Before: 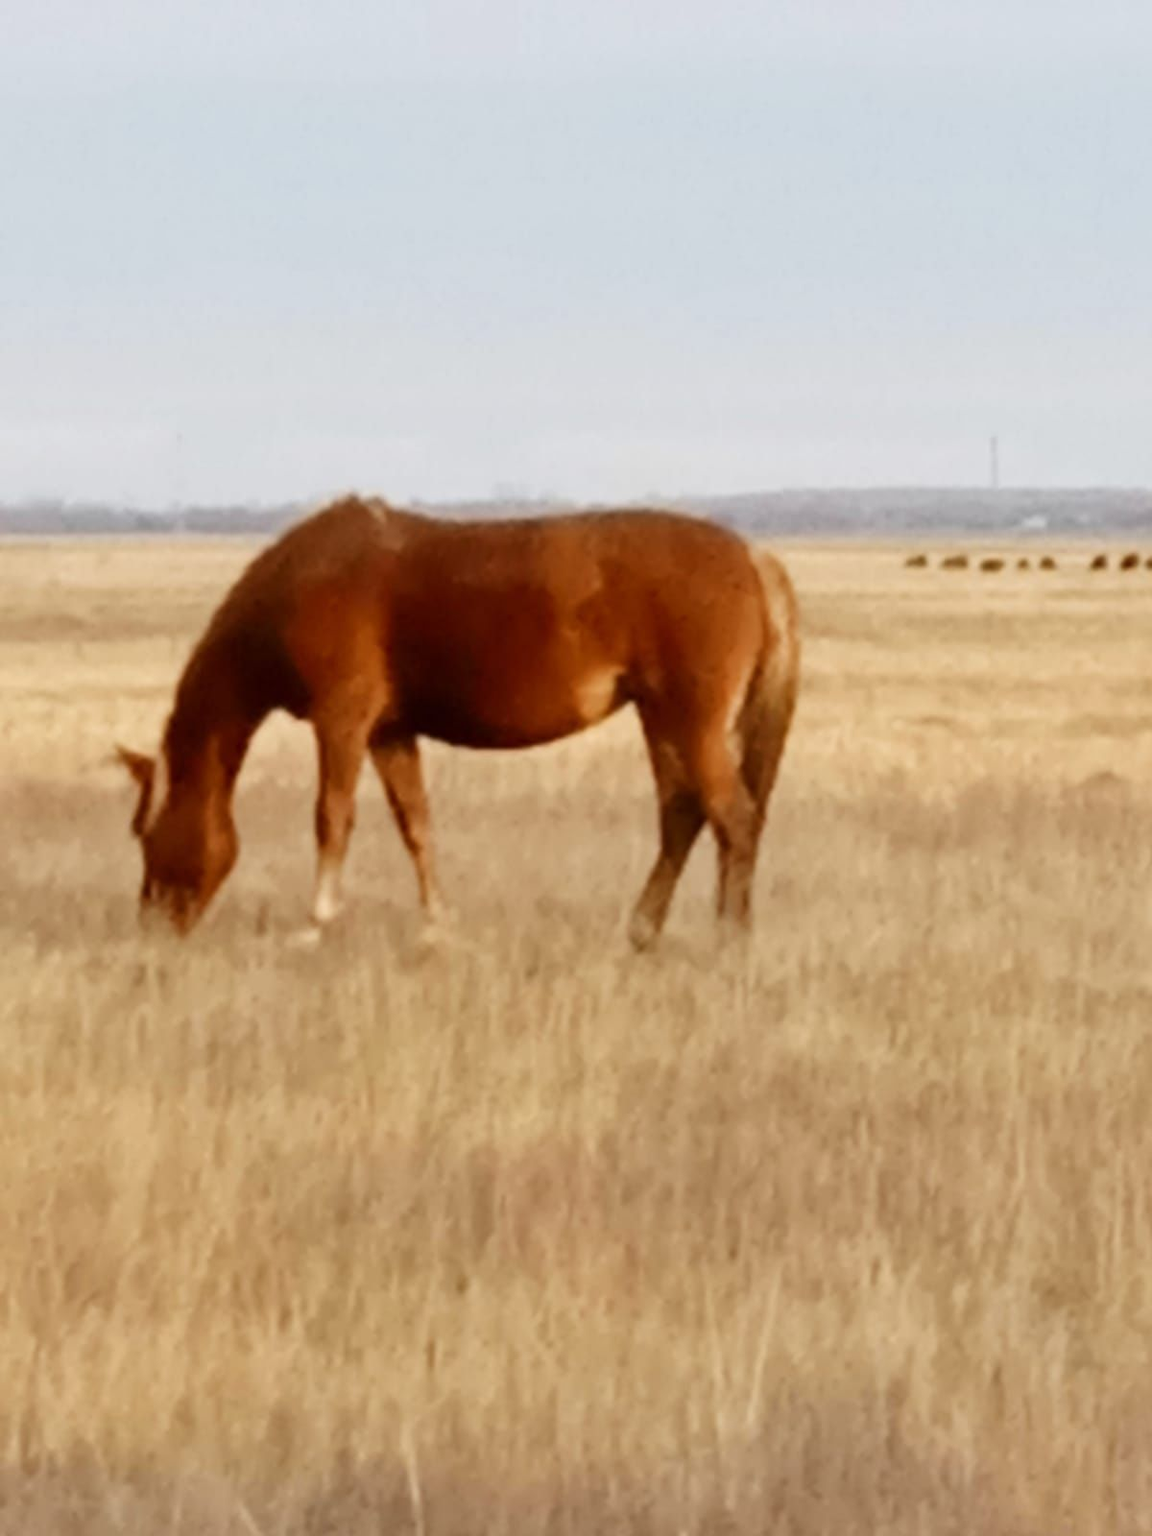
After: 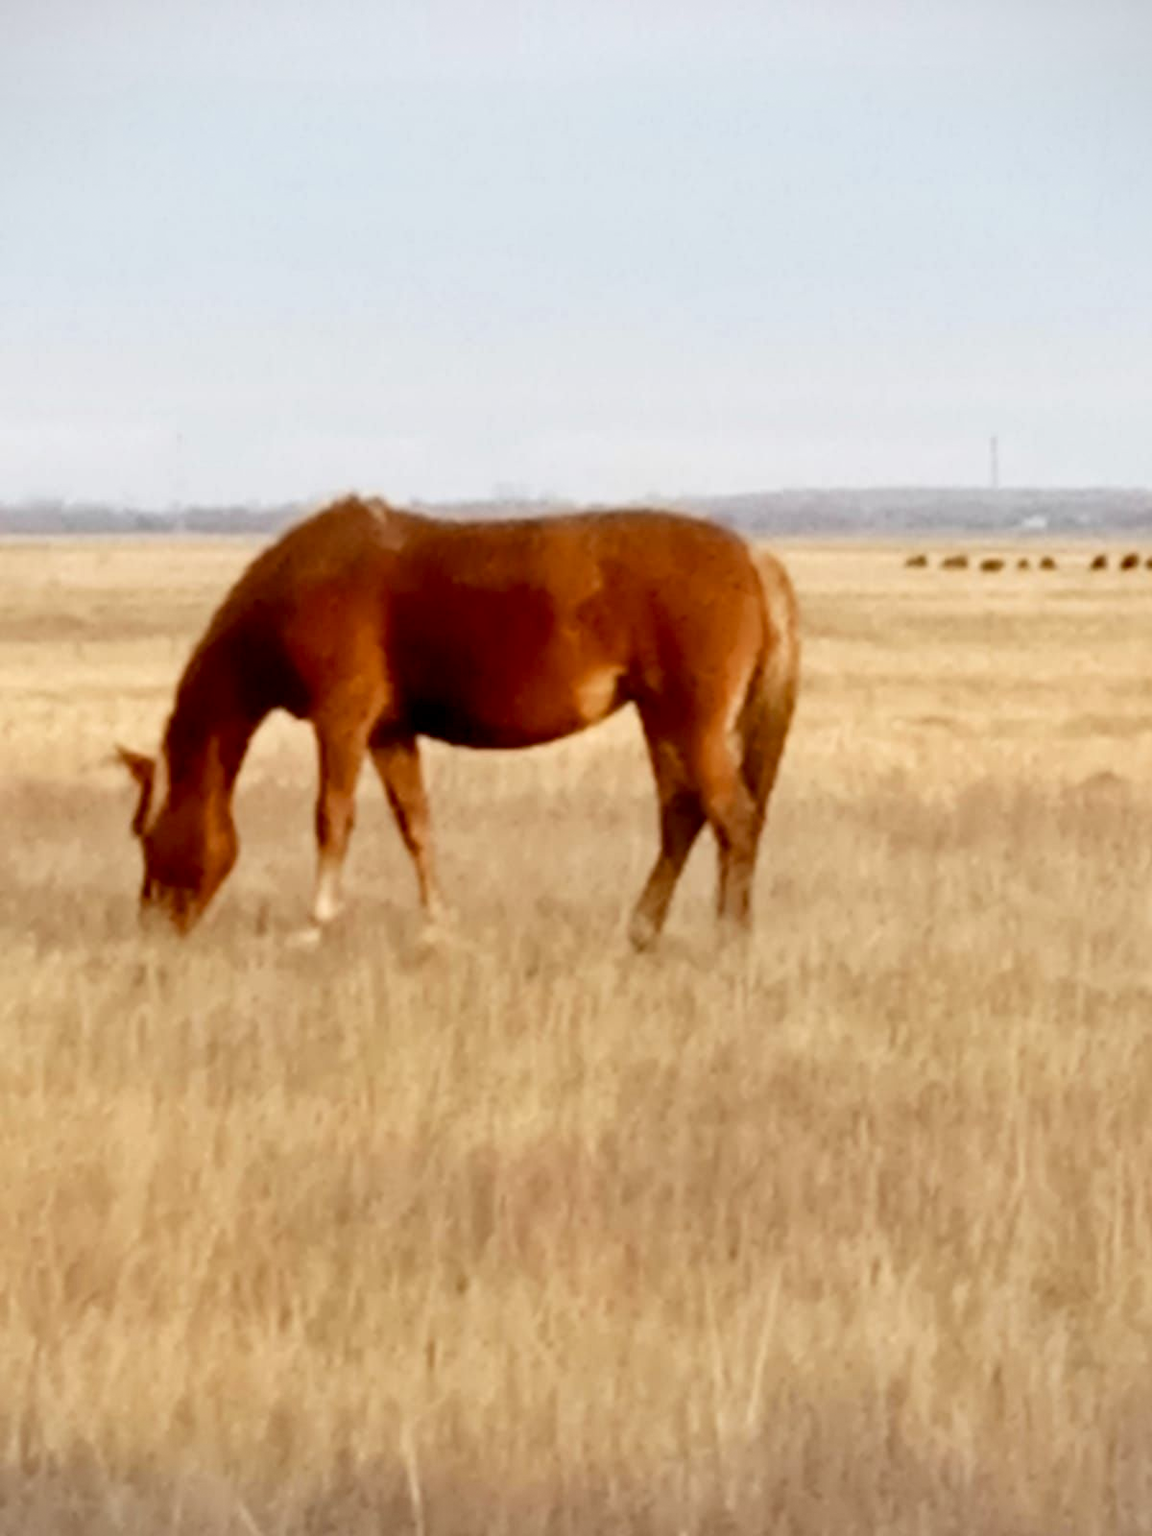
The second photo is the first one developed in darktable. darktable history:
exposure: black level correction 0.007, exposure 0.159 EV, compensate highlight preservation false
vignetting: fall-off start 97.28%, fall-off radius 79%, brightness -0.462, saturation -0.3, width/height ratio 1.114, dithering 8-bit output, unbound false
